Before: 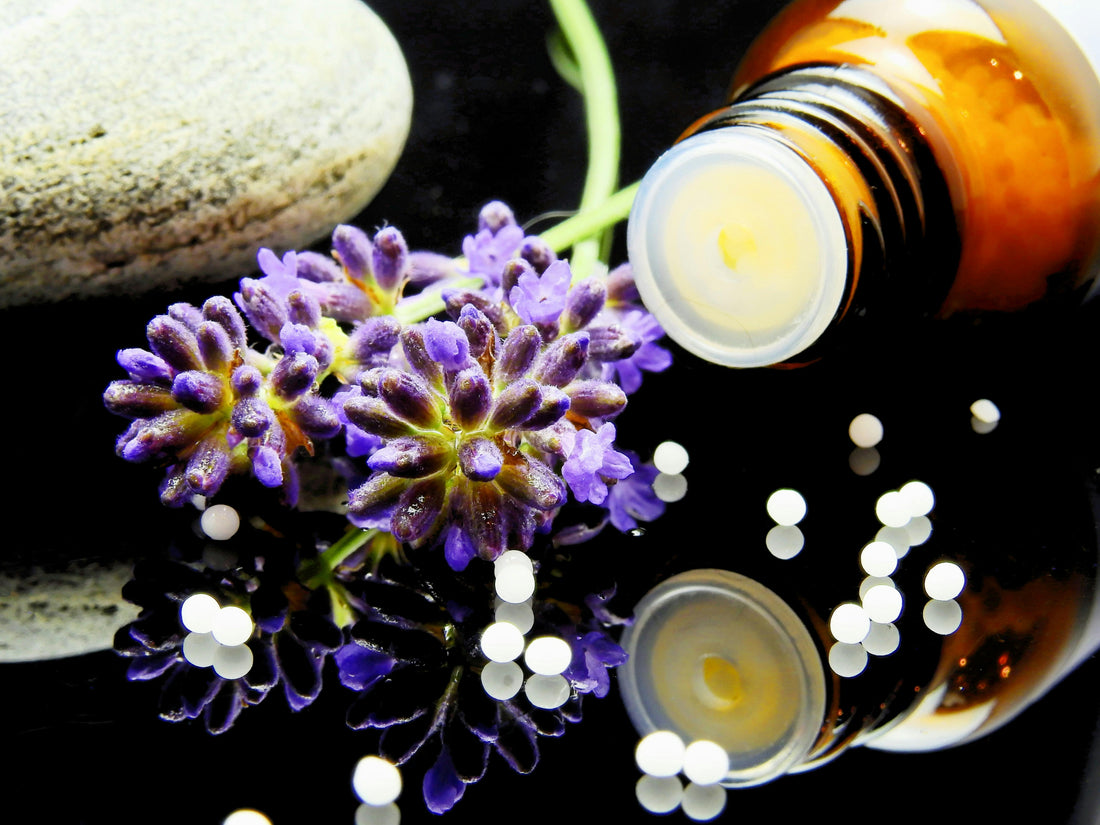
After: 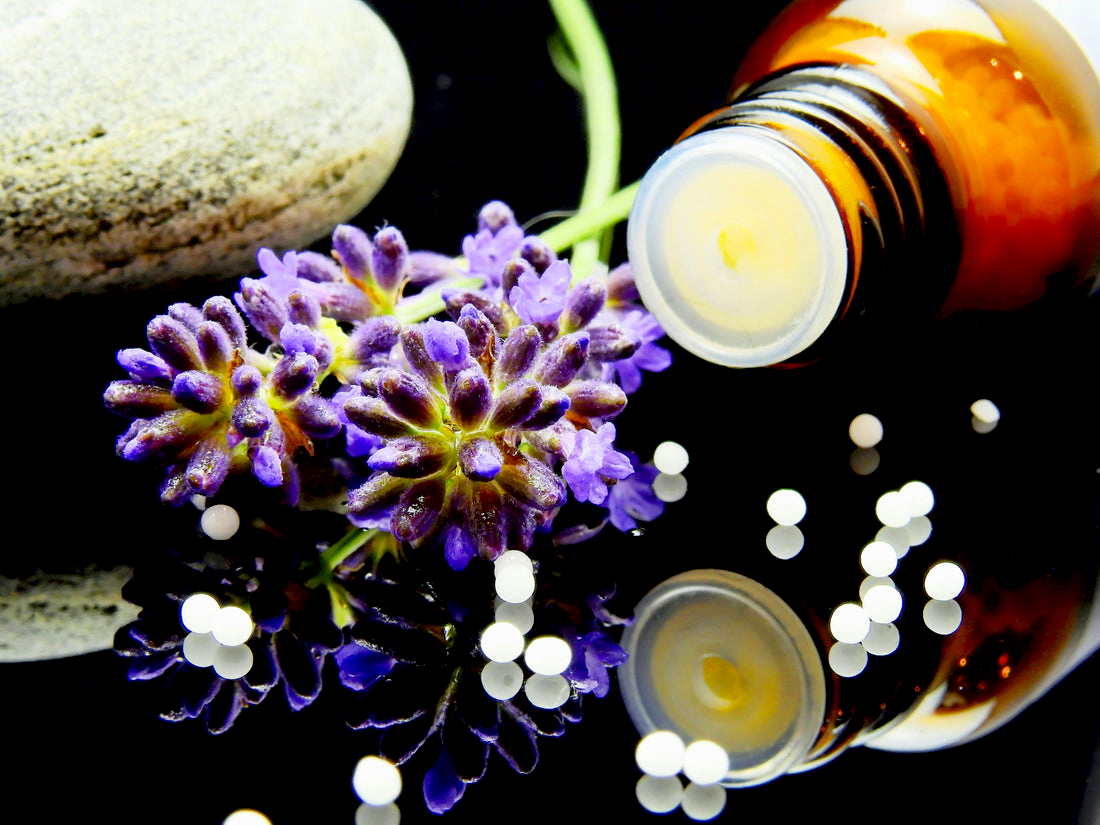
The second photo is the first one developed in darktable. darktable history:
contrast brightness saturation: saturation 0.104
exposure: black level correction 0.01, exposure 0.012 EV, compensate exposure bias true, compensate highlight preservation false
